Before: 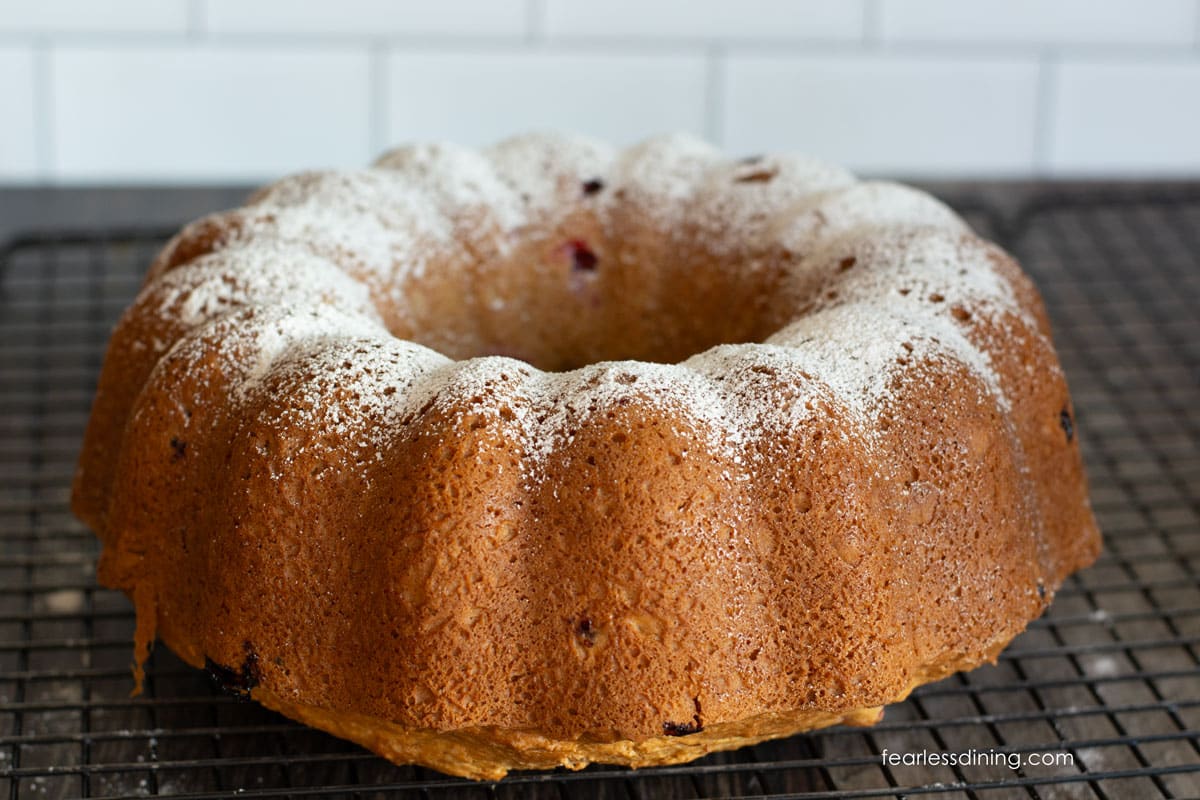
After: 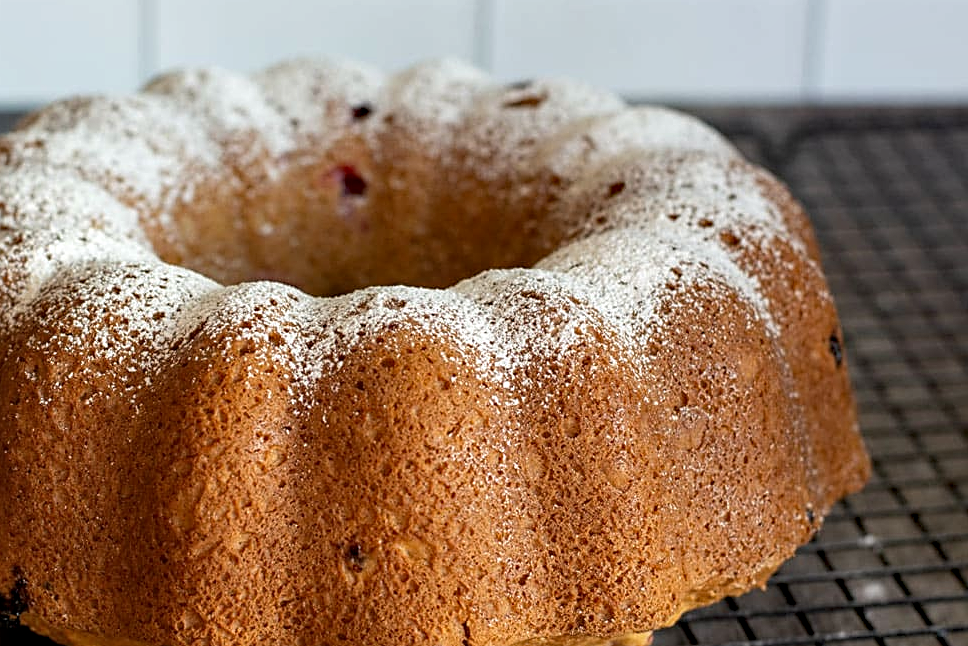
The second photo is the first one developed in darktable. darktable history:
haze removal: compatibility mode true, adaptive false
crop: left 19.267%, top 9.406%, right 0.001%, bottom 9.785%
local contrast: on, module defaults
sharpen: on, module defaults
